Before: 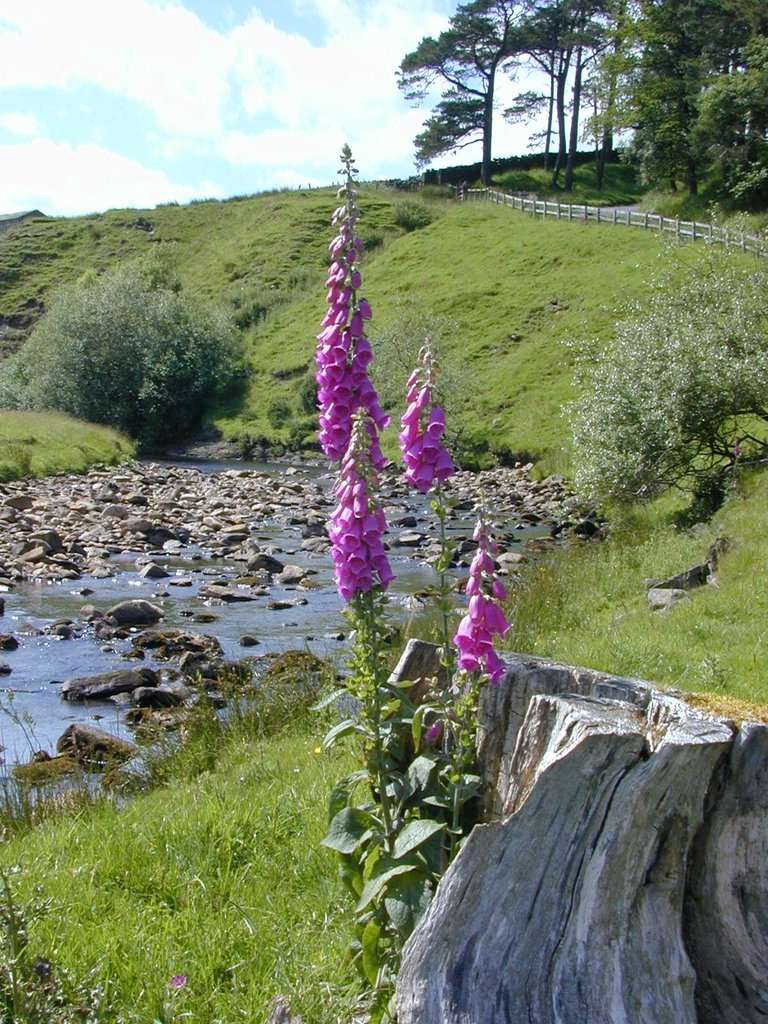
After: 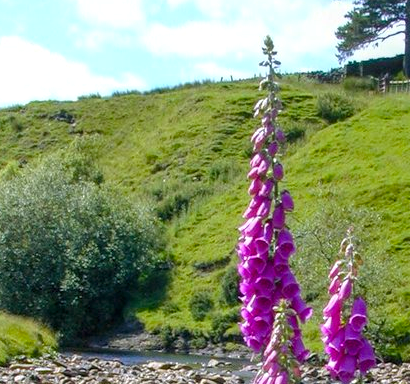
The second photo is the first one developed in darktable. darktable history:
local contrast: on, module defaults
color balance rgb: perceptual saturation grading › global saturation 19.657%, perceptual brilliance grading › global brilliance 1.248%, perceptual brilliance grading › highlights -3.934%, global vibrance 26.947%
crop: left 10.277%, top 10.627%, right 36.297%, bottom 51.788%
exposure: exposure 0.178 EV, compensate exposure bias true, compensate highlight preservation false
